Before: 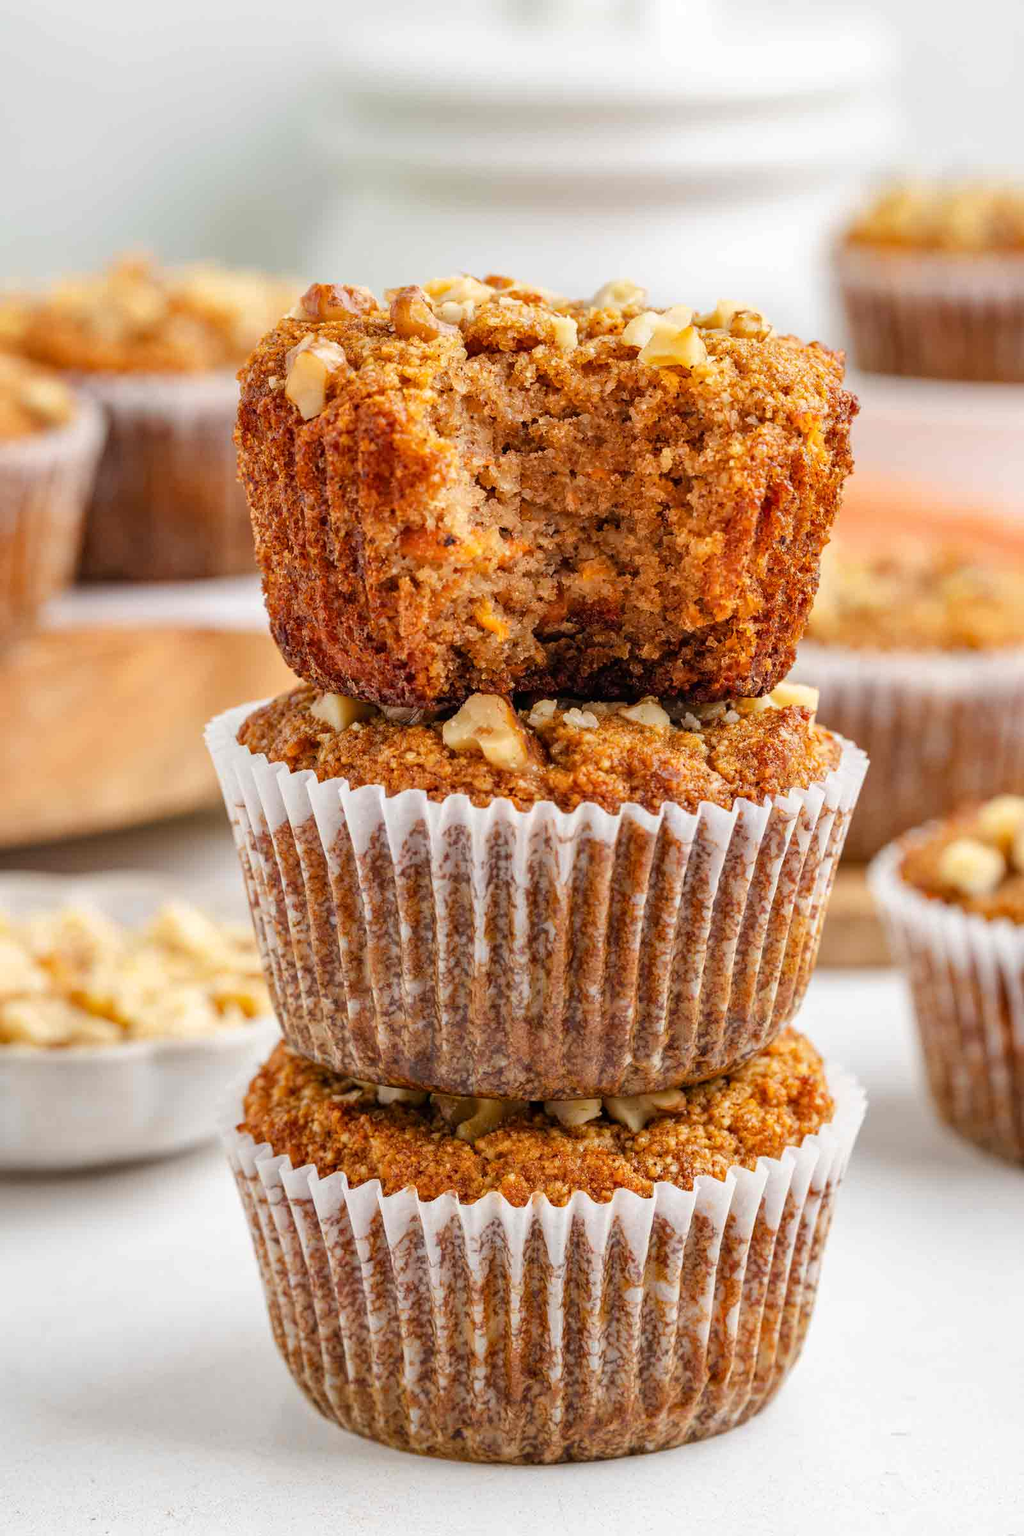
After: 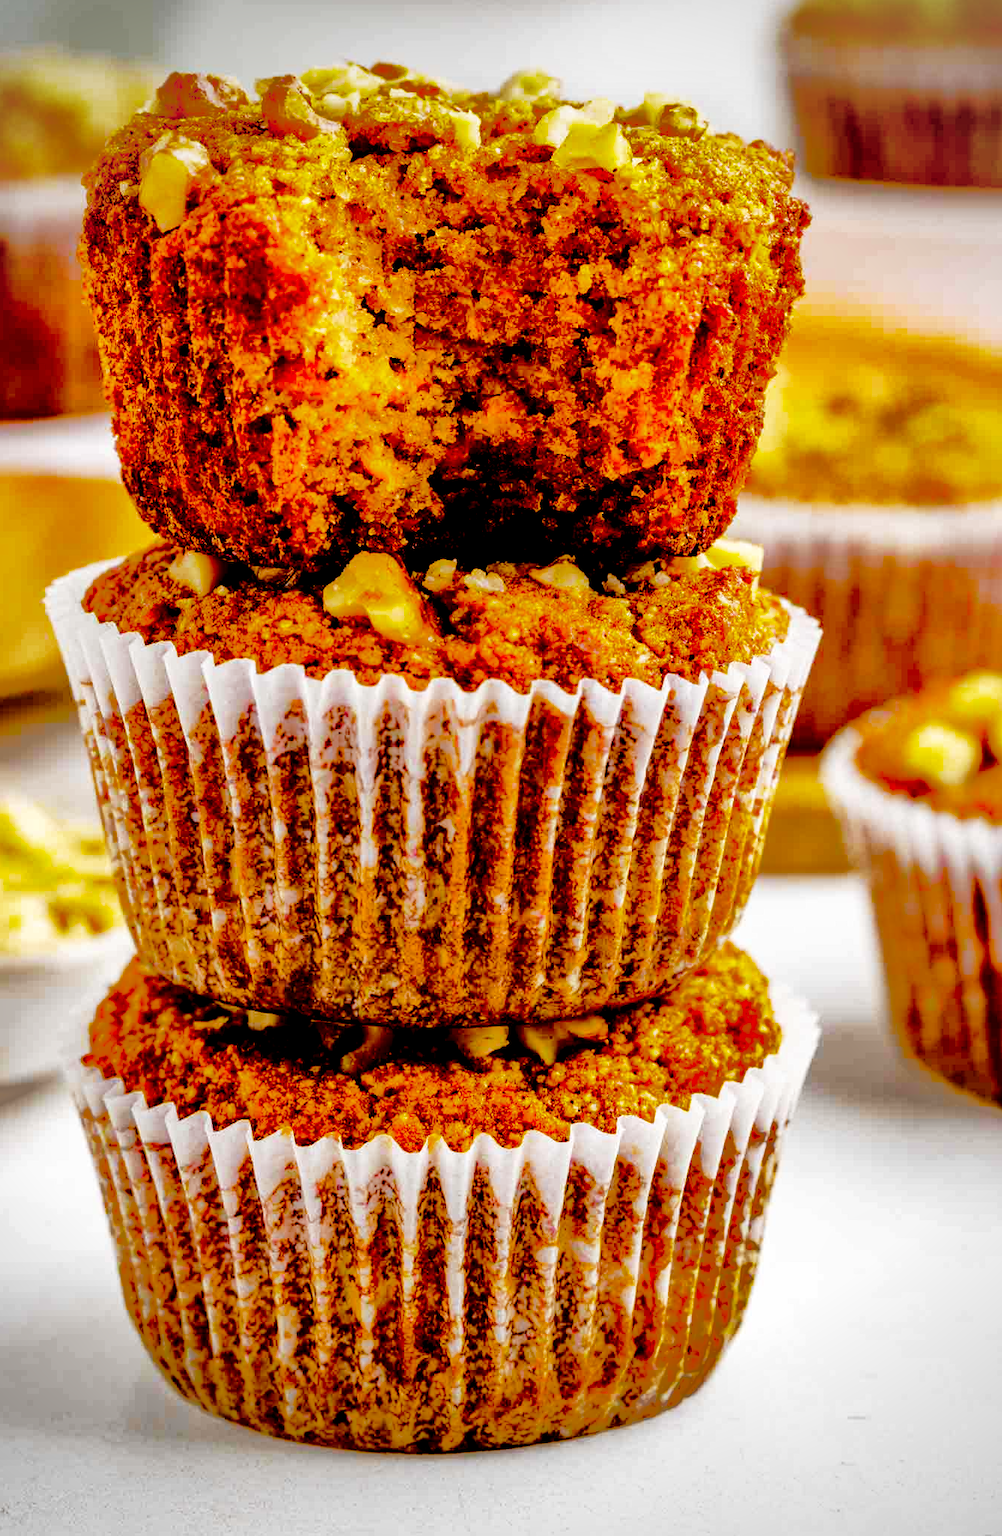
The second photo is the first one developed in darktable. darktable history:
crop: left 16.264%, top 14.44%
shadows and highlights: shadows -18.15, highlights -73.68
color balance rgb: linear chroma grading › global chroma 14.72%, perceptual saturation grading › global saturation 30.713%, contrast 4.95%
vignetting: on, module defaults
base curve: curves: ch0 [(0, 0) (0.028, 0.03) (0.121, 0.232) (0.46, 0.748) (0.859, 0.968) (1, 1)], preserve colors none
exposure: black level correction 0.055, exposure -0.035 EV, compensate highlight preservation false
